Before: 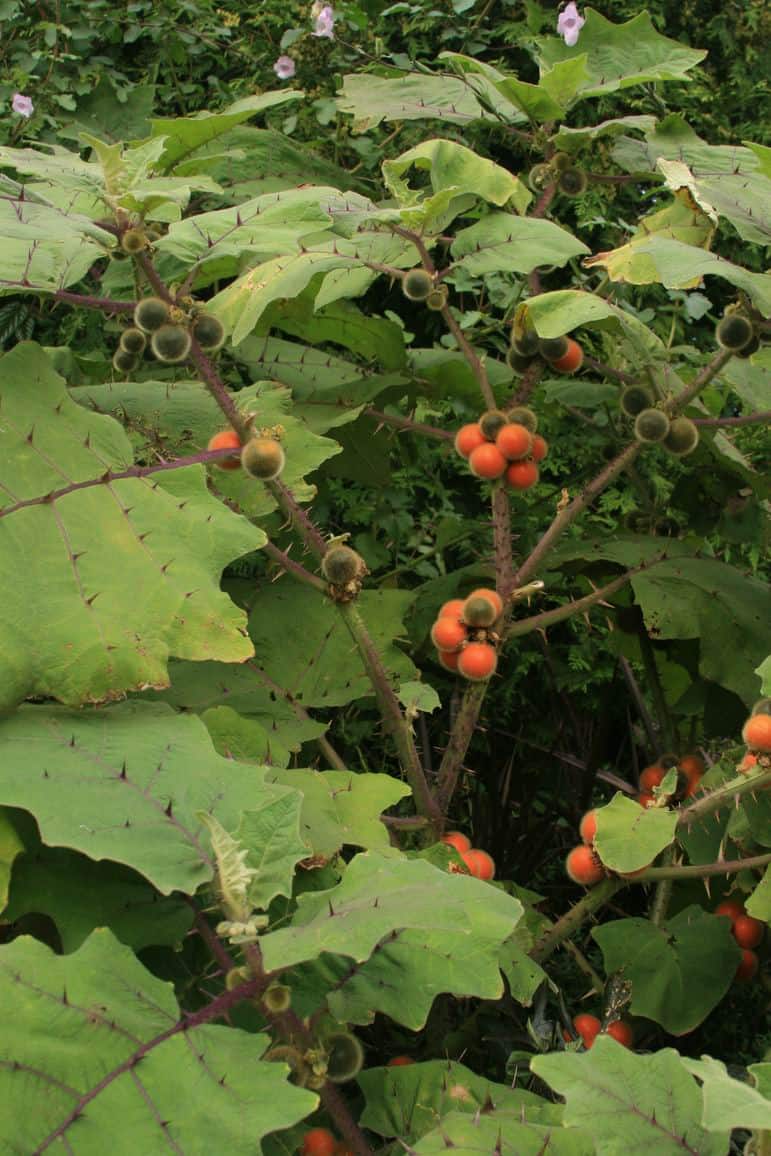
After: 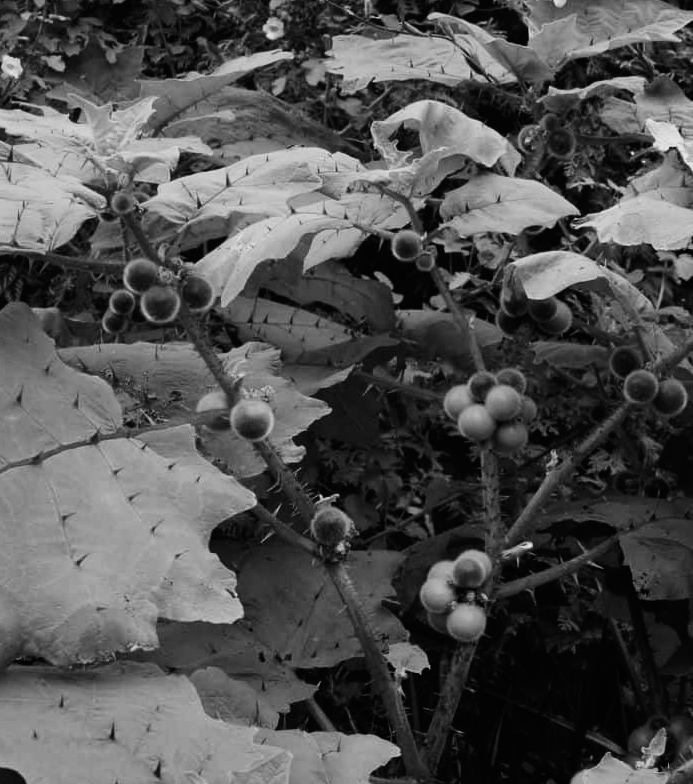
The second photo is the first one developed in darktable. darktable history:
crop: left 1.509%, top 3.452%, right 7.696%, bottom 28.452%
color calibration: output gray [0.267, 0.423, 0.267, 0], illuminant same as pipeline (D50), adaptation none (bypass)
exposure: exposure -1 EV, compensate highlight preservation false
base curve: curves: ch0 [(0, 0) (0.007, 0.004) (0.027, 0.03) (0.046, 0.07) (0.207, 0.54) (0.442, 0.872) (0.673, 0.972) (1, 1)], preserve colors none
